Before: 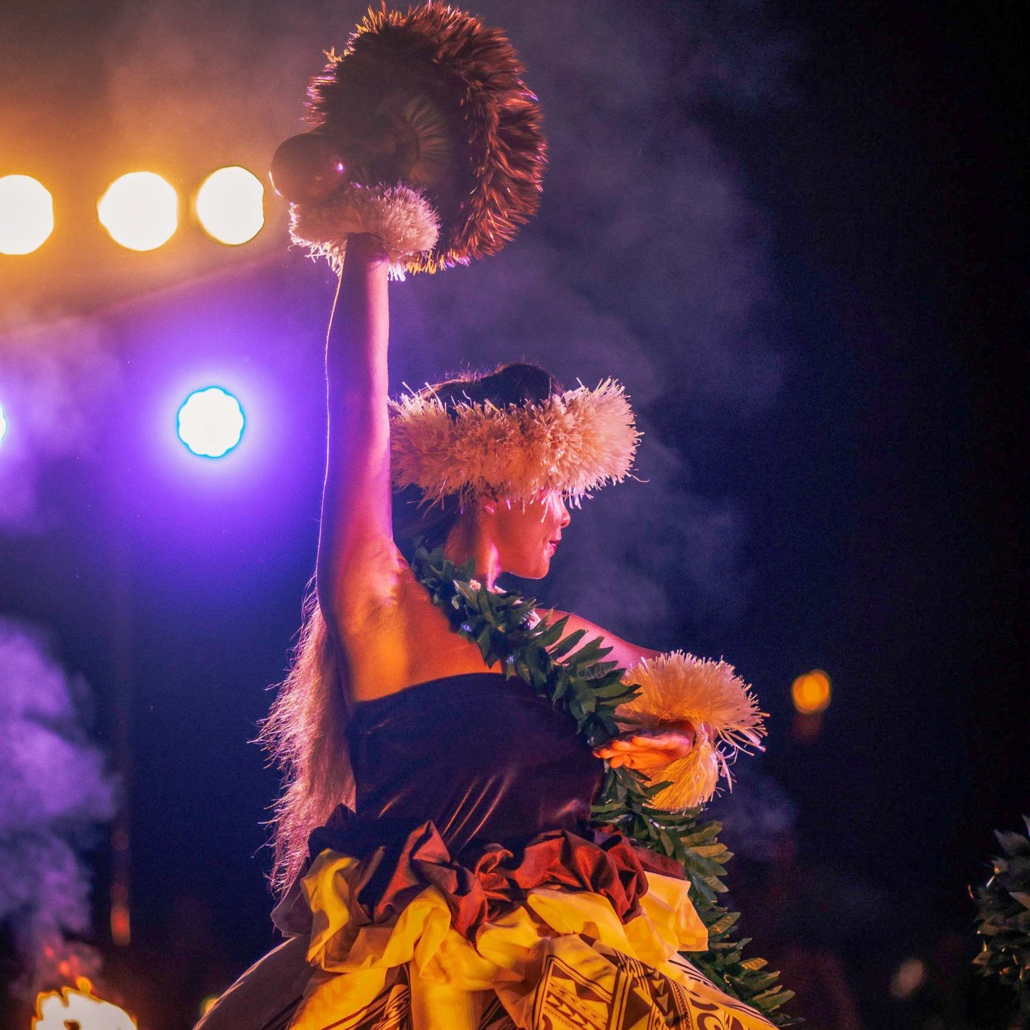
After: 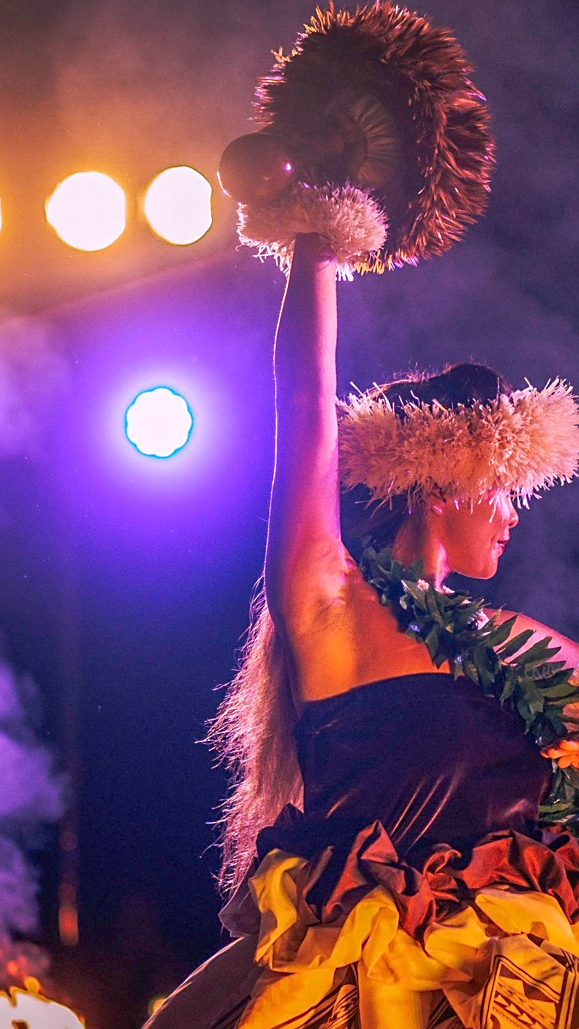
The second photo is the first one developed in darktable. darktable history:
sharpen: on, module defaults
crop: left 5.114%, right 38.589%
white balance: red 1.05, blue 1.072
